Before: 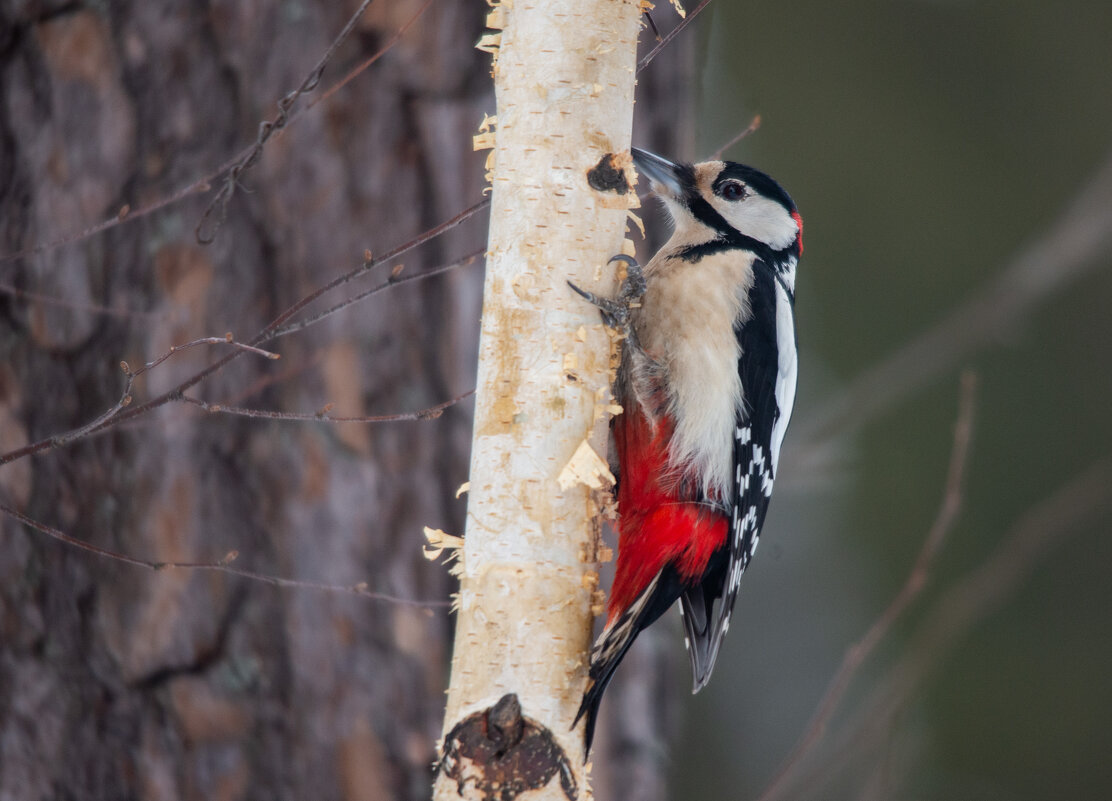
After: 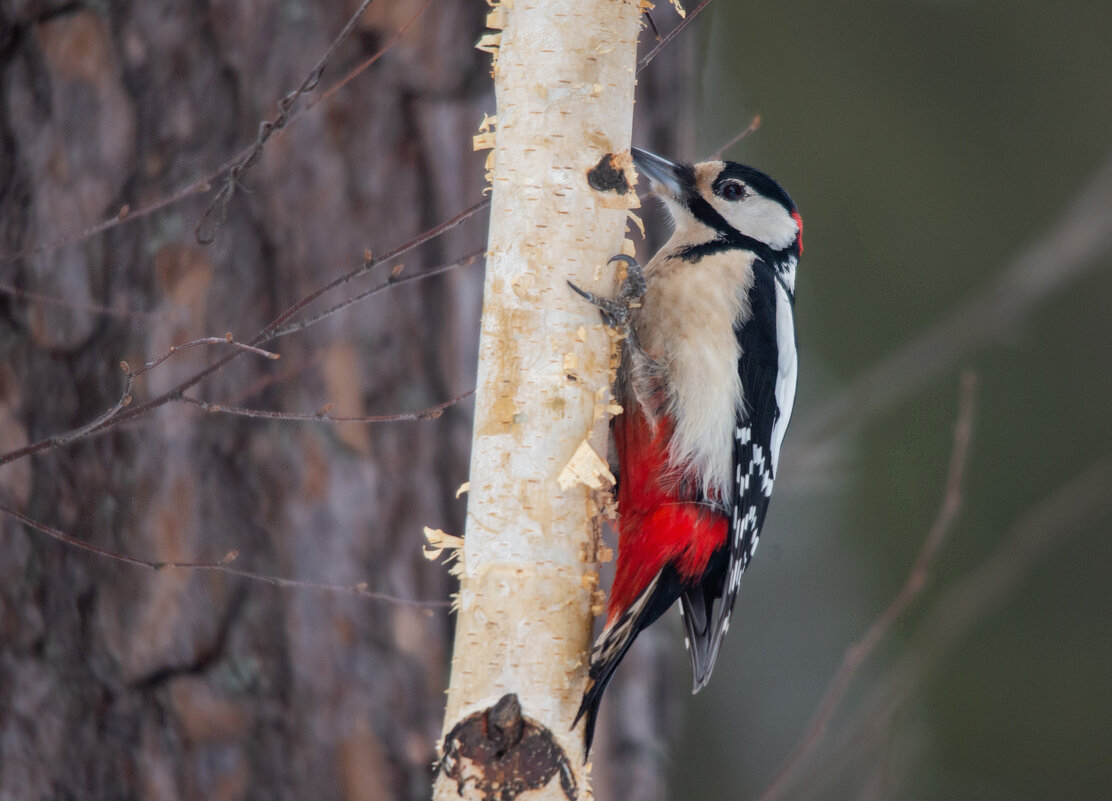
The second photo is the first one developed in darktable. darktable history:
shadows and highlights: shadows 25.34, highlights -24.59
